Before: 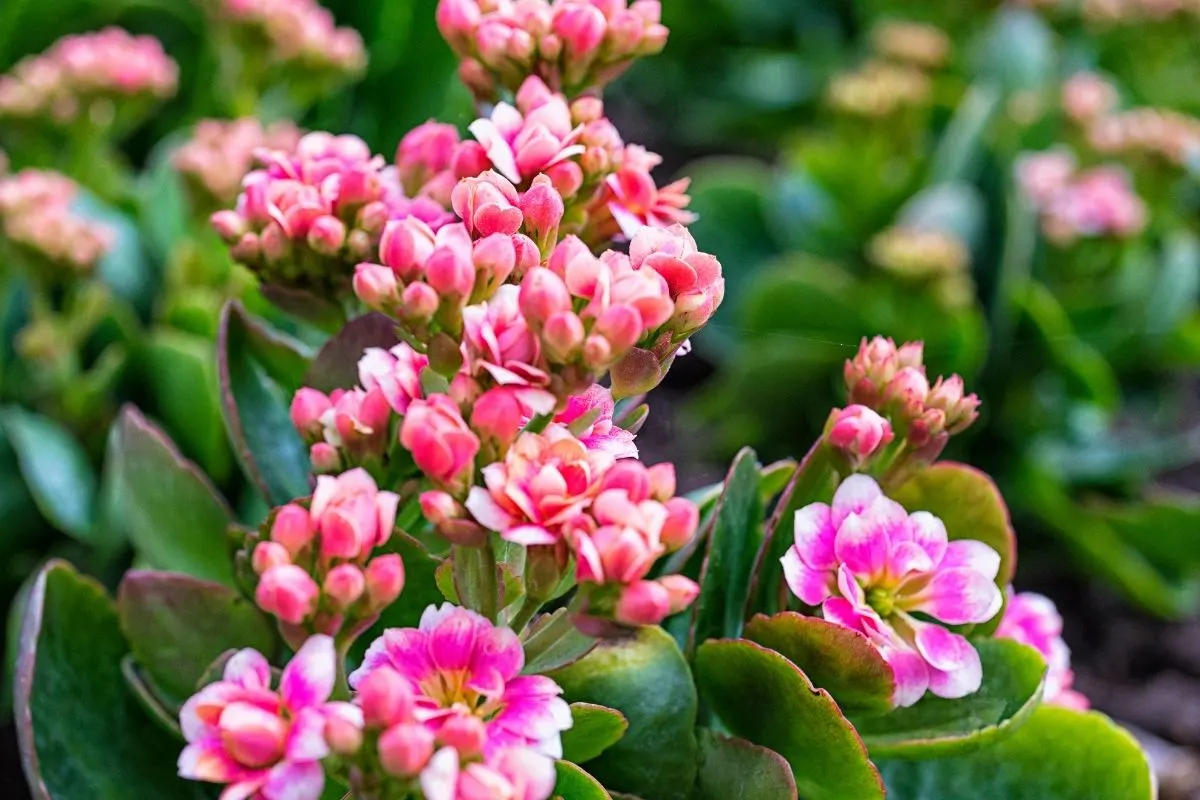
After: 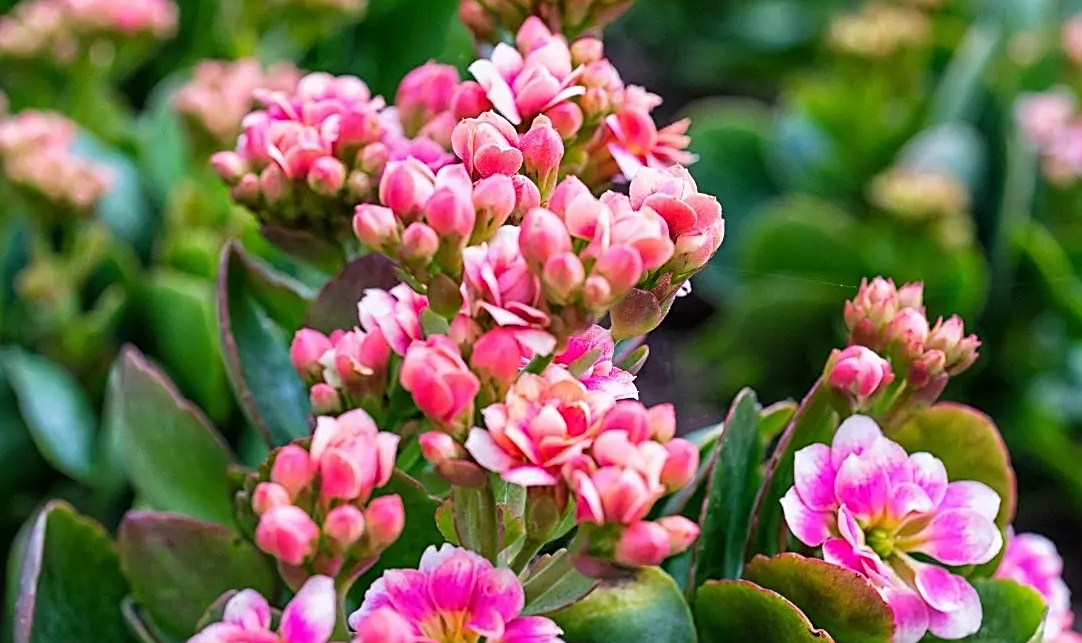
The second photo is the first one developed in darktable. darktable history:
sharpen: on, module defaults
crop: top 7.452%, right 9.819%, bottom 12.052%
